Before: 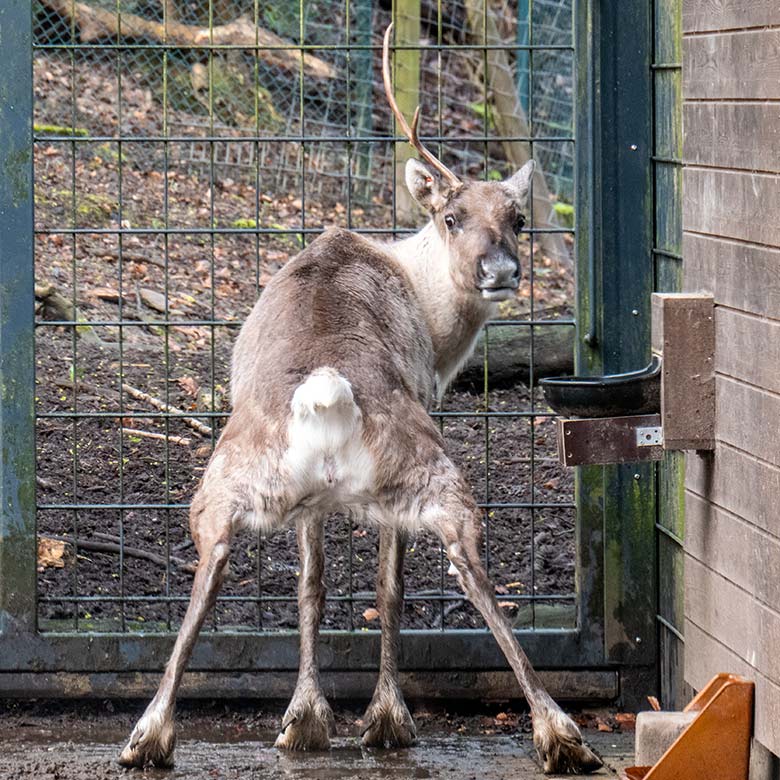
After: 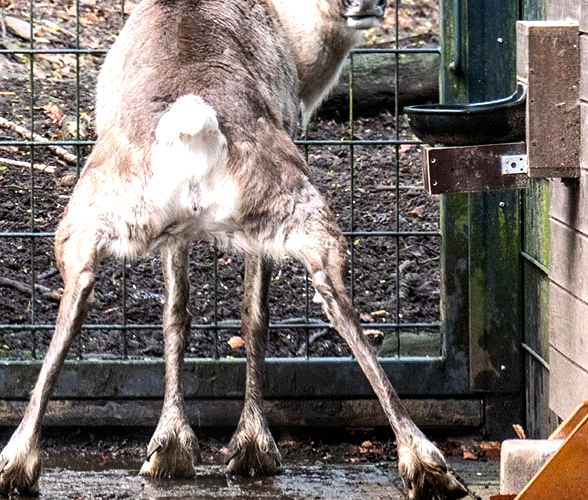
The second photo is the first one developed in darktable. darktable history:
shadows and highlights: radius 127.02, shadows 30.43, highlights -30.51, low approximation 0.01, soften with gaussian
tone equalizer: -8 EV -0.787 EV, -7 EV -0.667 EV, -6 EV -0.607 EV, -5 EV -0.375 EV, -3 EV 0.398 EV, -2 EV 0.6 EV, -1 EV 0.682 EV, +0 EV 0.753 EV, edges refinement/feathering 500, mask exposure compensation -1.57 EV, preserve details no
crop and rotate: left 17.388%, top 34.877%, right 7.209%, bottom 0.91%
